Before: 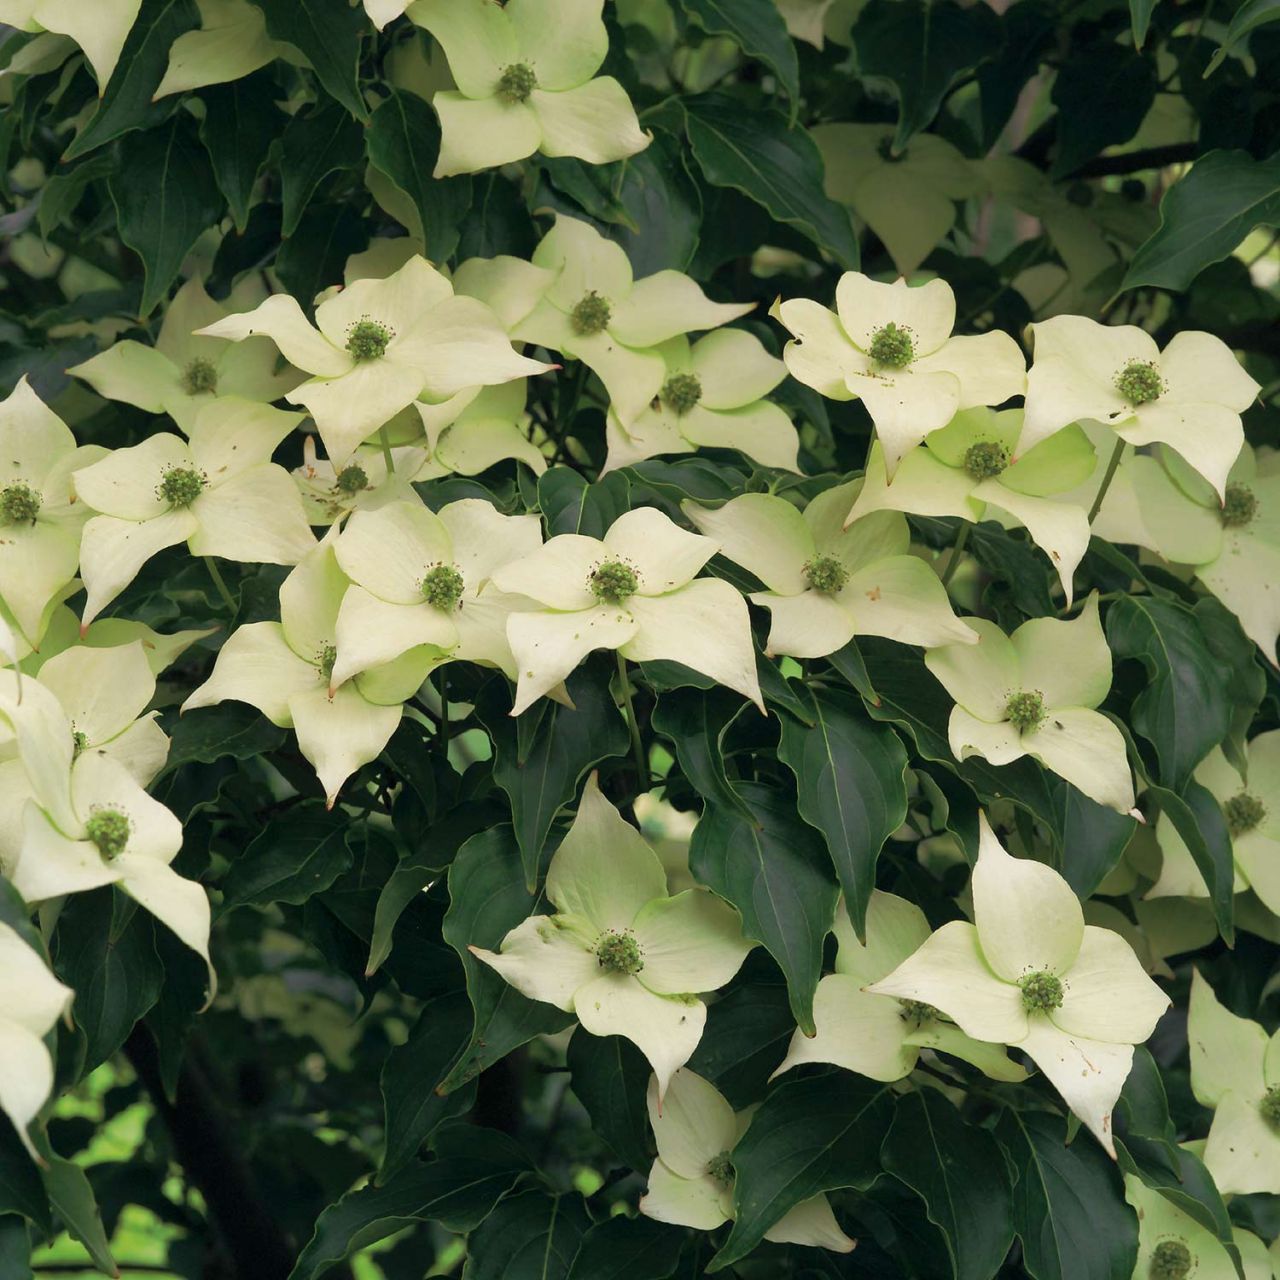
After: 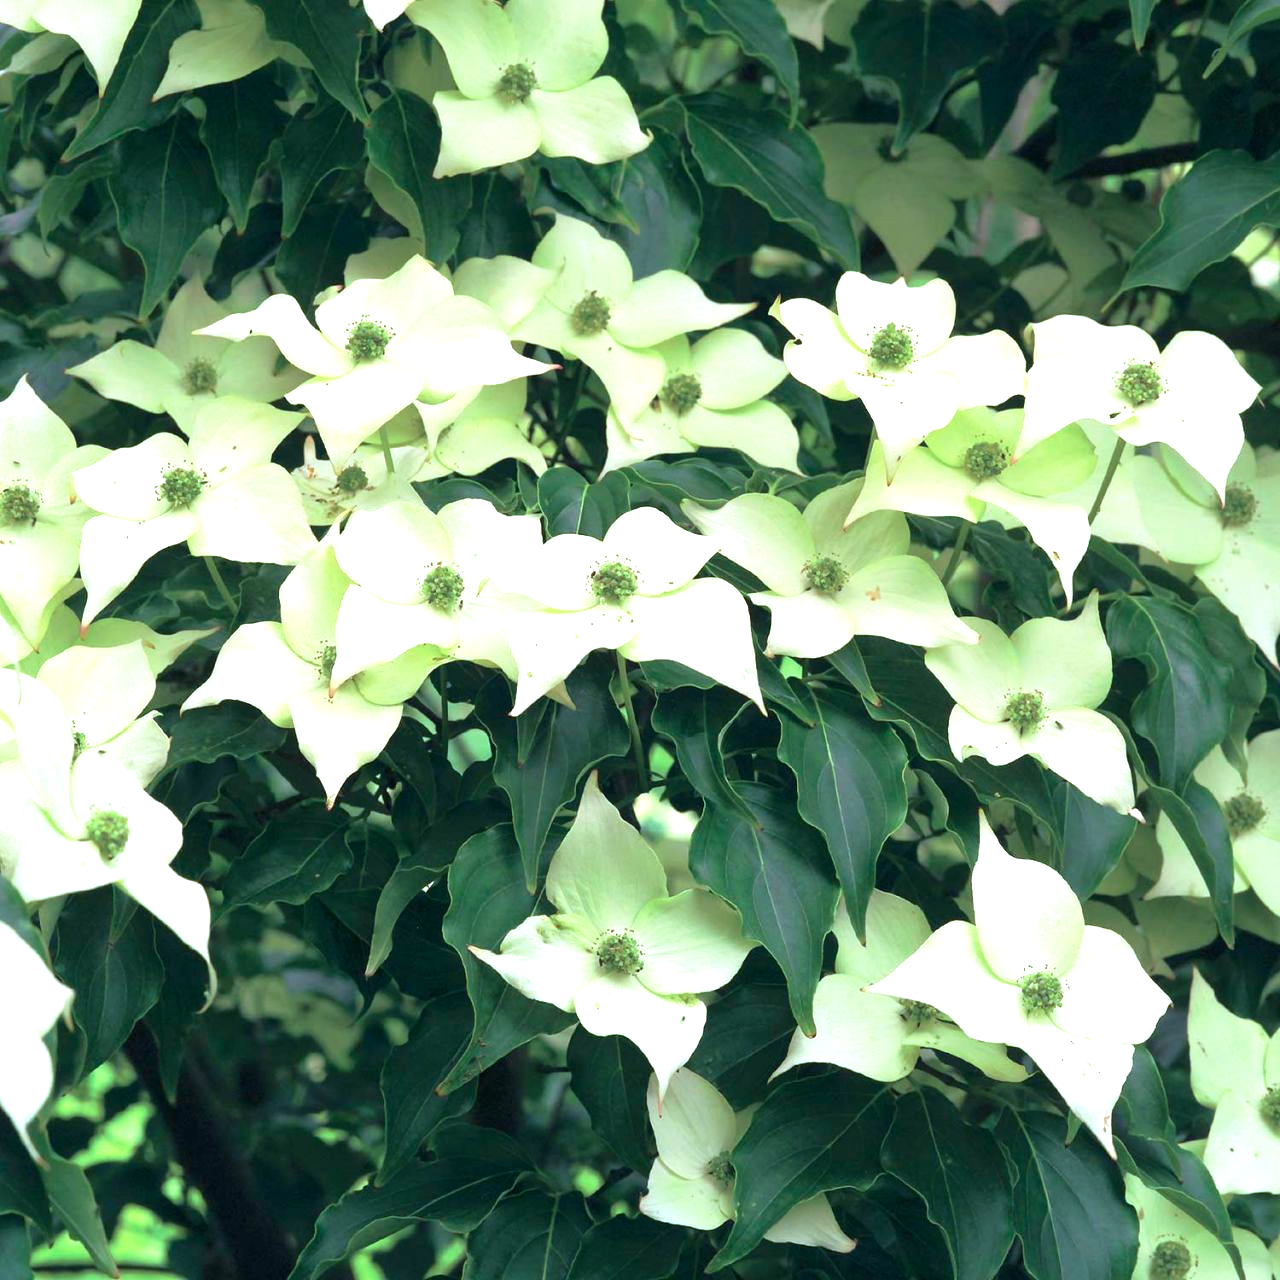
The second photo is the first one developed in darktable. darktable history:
exposure: black level correction 0, exposure 1.099 EV, compensate exposure bias true, compensate highlight preservation false
color calibration: illuminant Planckian (black body), x 0.378, y 0.375, temperature 4063.11 K
levels: mode automatic, levels [0, 0.478, 1]
